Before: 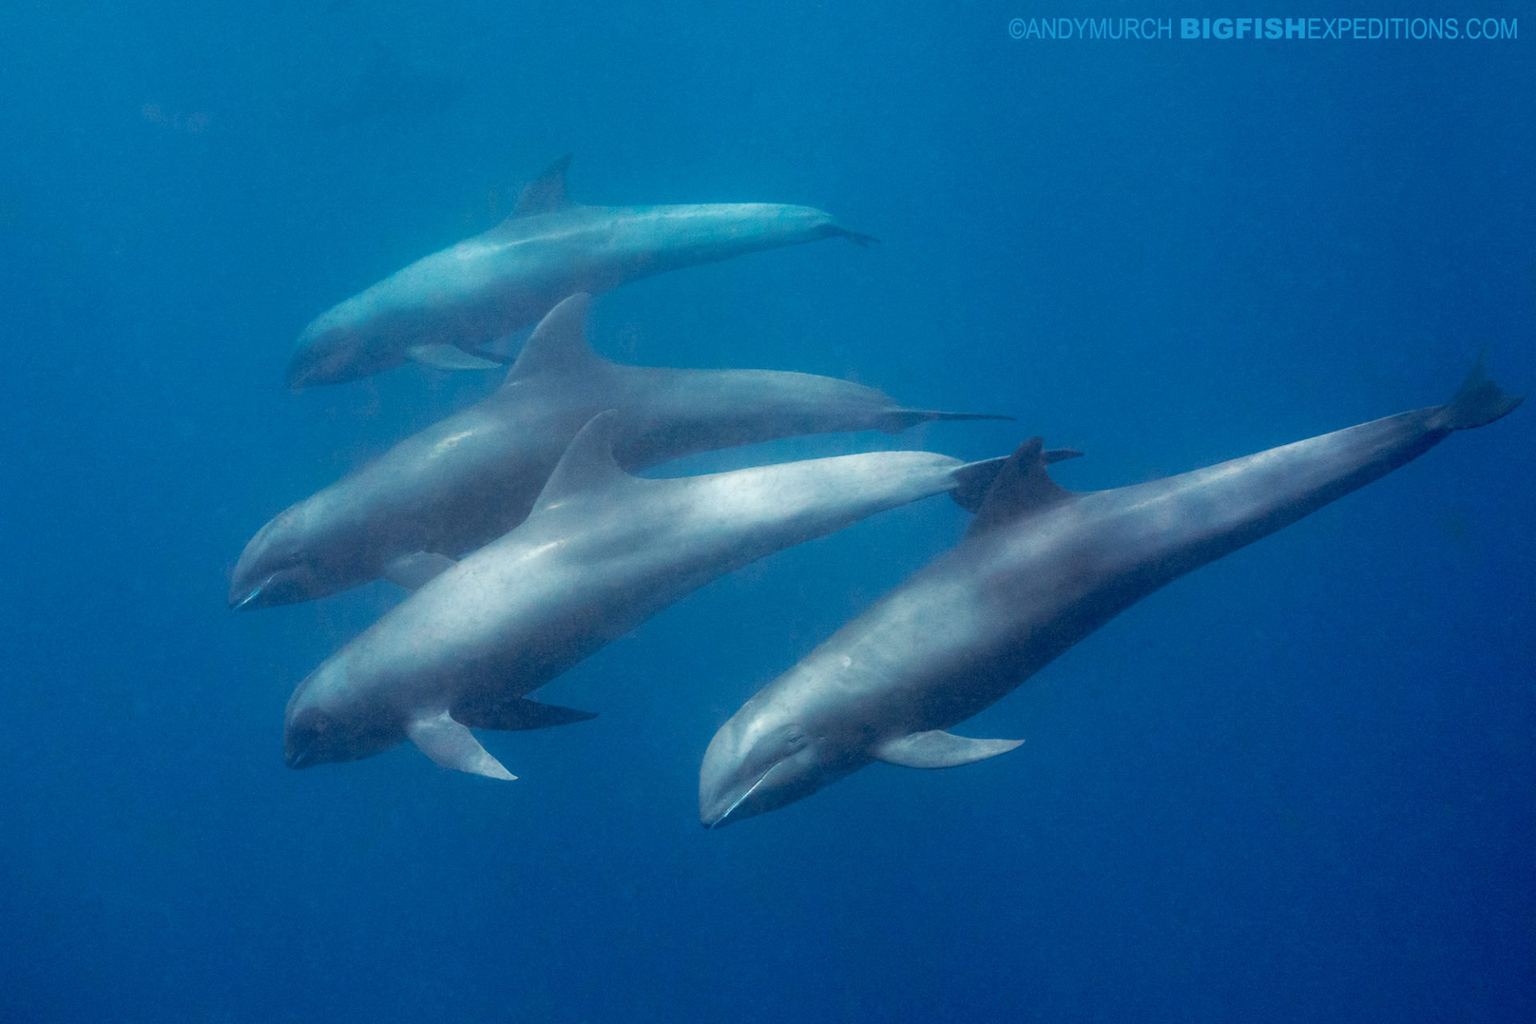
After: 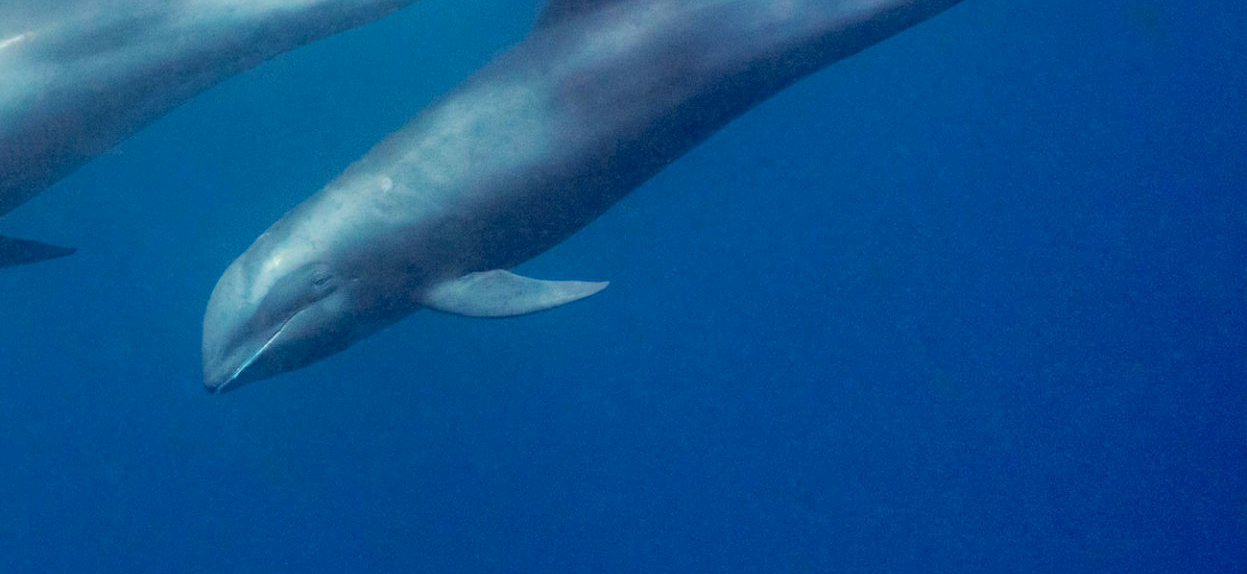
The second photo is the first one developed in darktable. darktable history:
haze removal: compatibility mode true, adaptive false
crop and rotate: left 35.017%, top 50.3%, bottom 4.839%
velvia: on, module defaults
shadows and highlights: shadows 40.29, highlights -59.68
color correction: highlights b* -0.054
